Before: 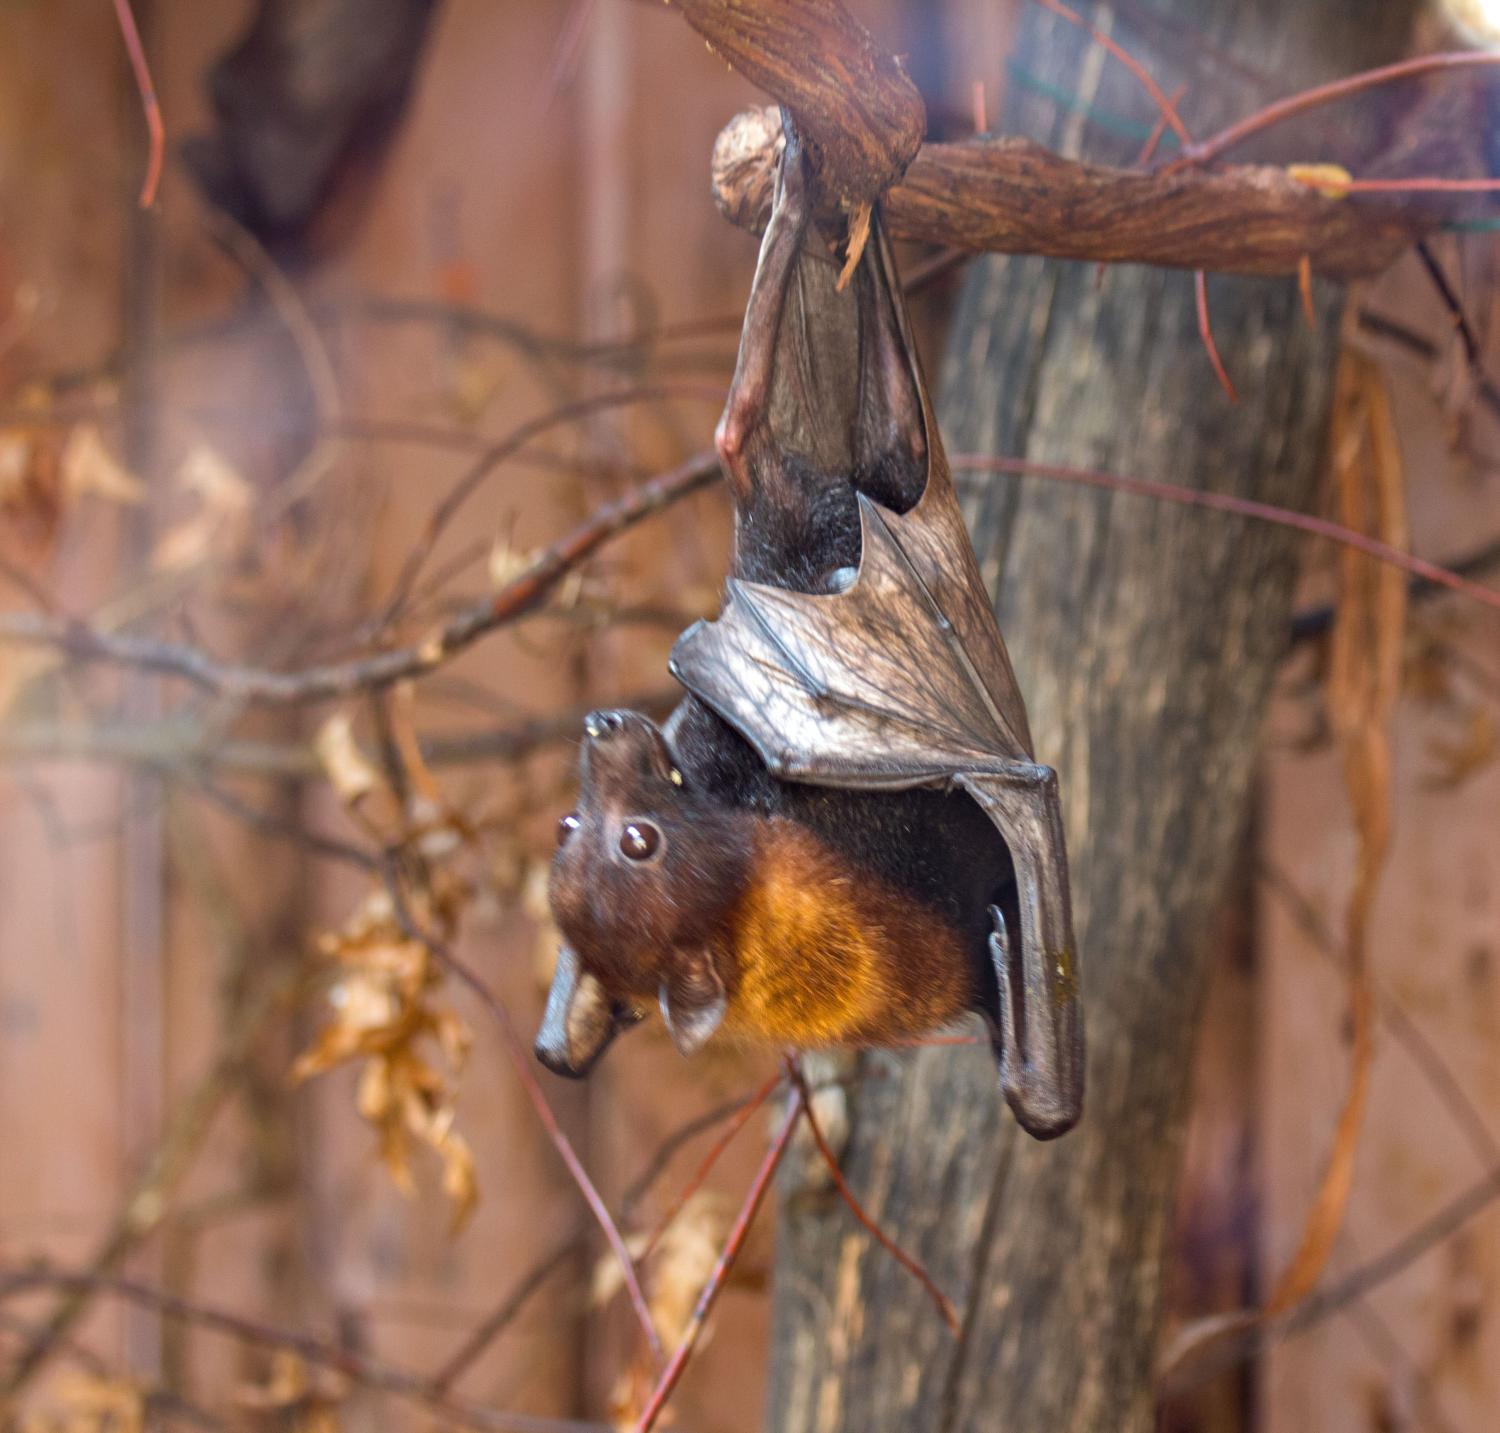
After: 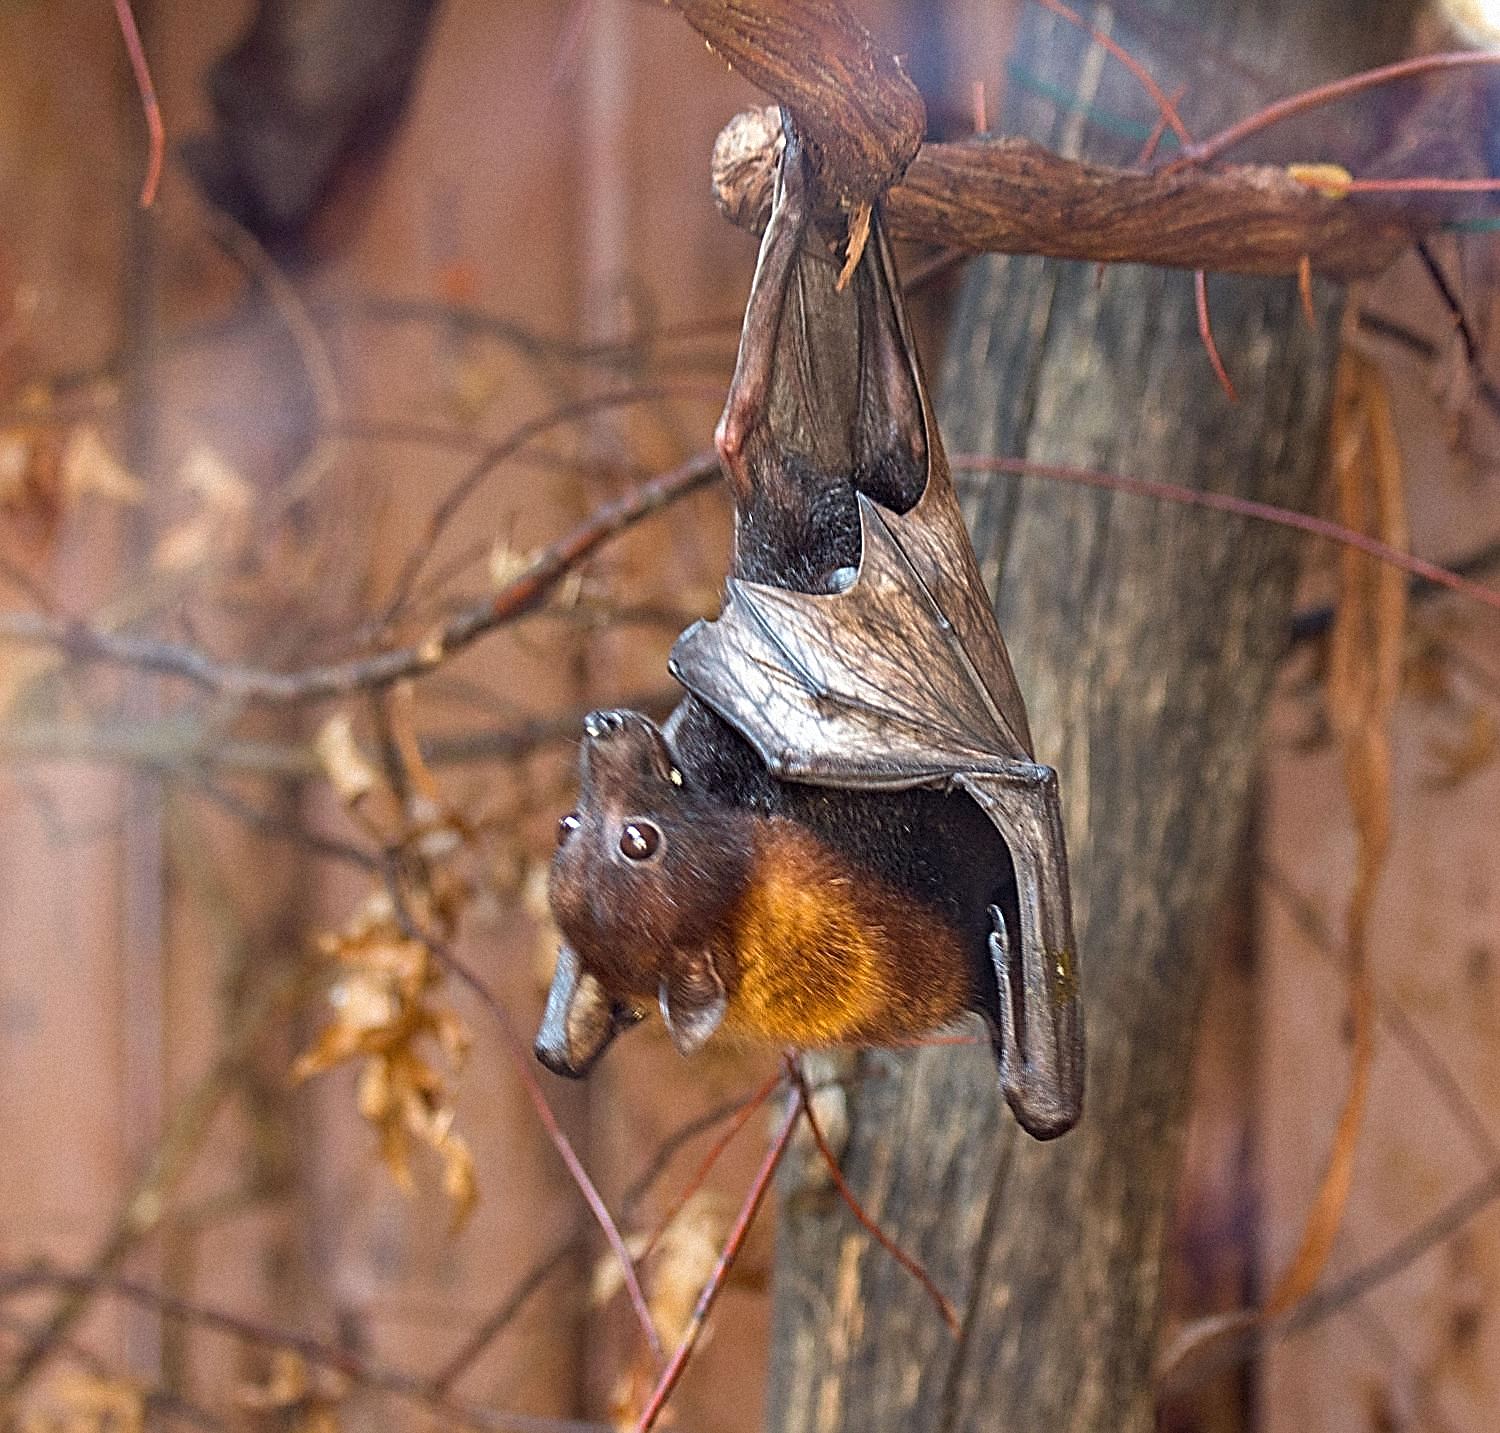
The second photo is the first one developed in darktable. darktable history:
grain: mid-tones bias 0%
sharpen: amount 1.861
